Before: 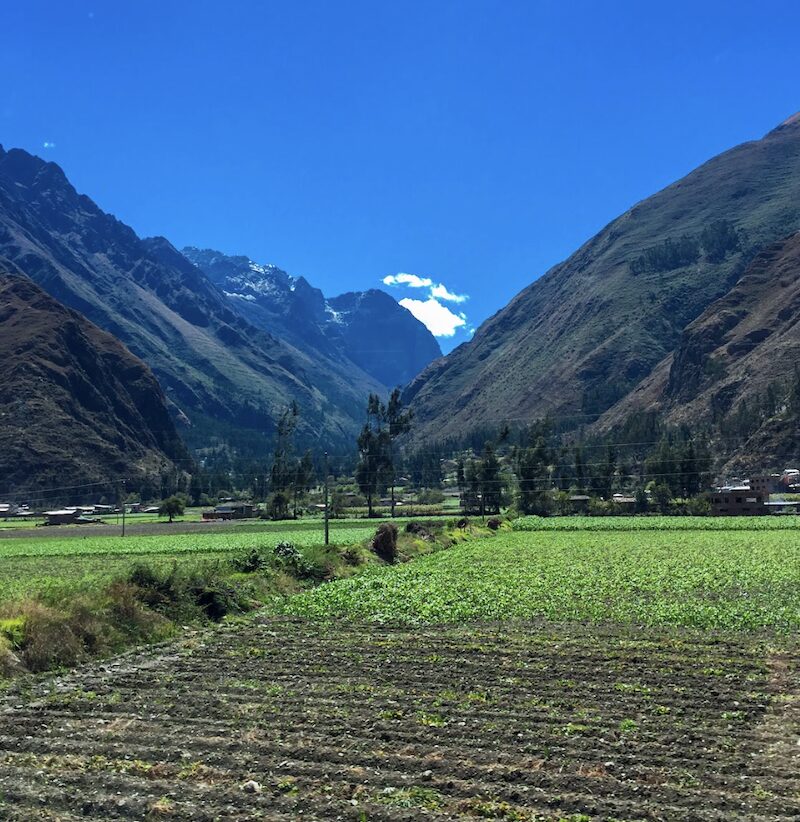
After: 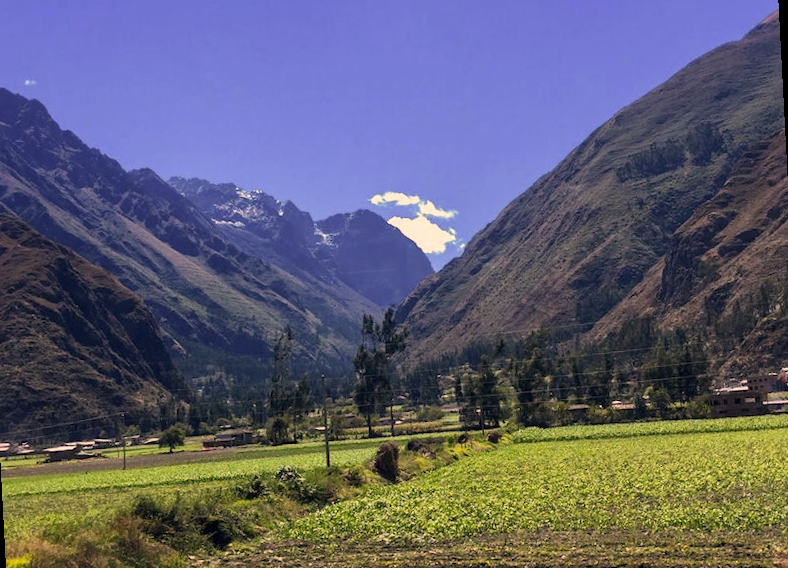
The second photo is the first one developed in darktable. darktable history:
rotate and perspective: rotation -3°, crop left 0.031, crop right 0.968, crop top 0.07, crop bottom 0.93
color correction: highlights a* 21.88, highlights b* 22.25
crop: top 5.667%, bottom 17.637%
local contrast: mode bilateral grid, contrast 10, coarseness 25, detail 115%, midtone range 0.2
